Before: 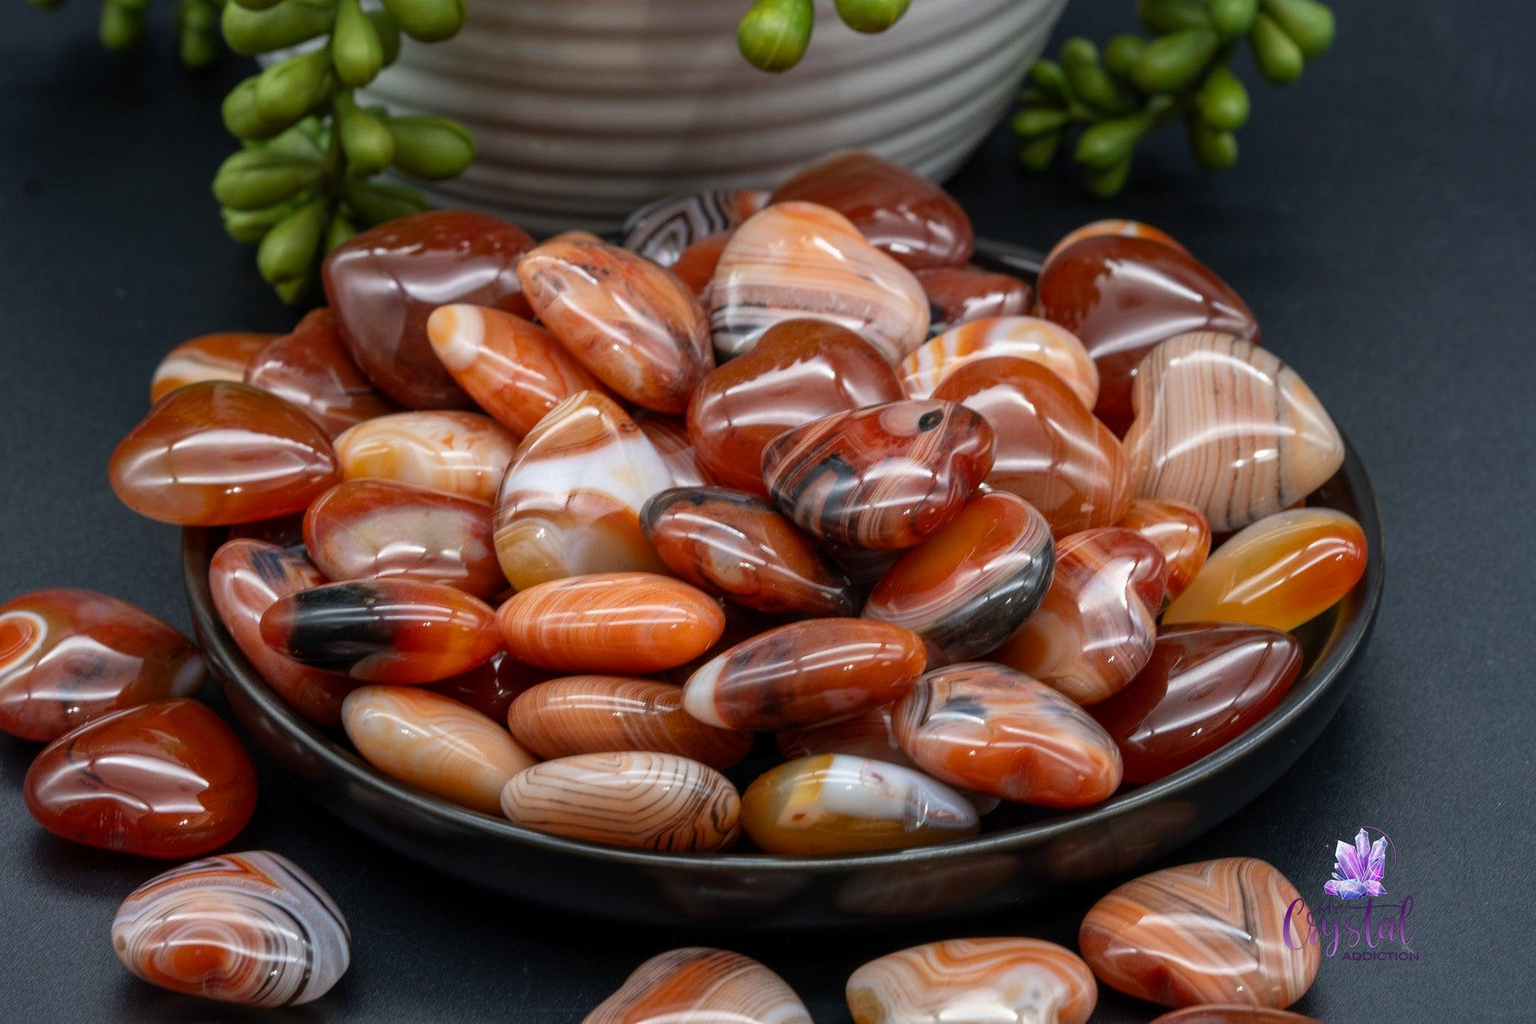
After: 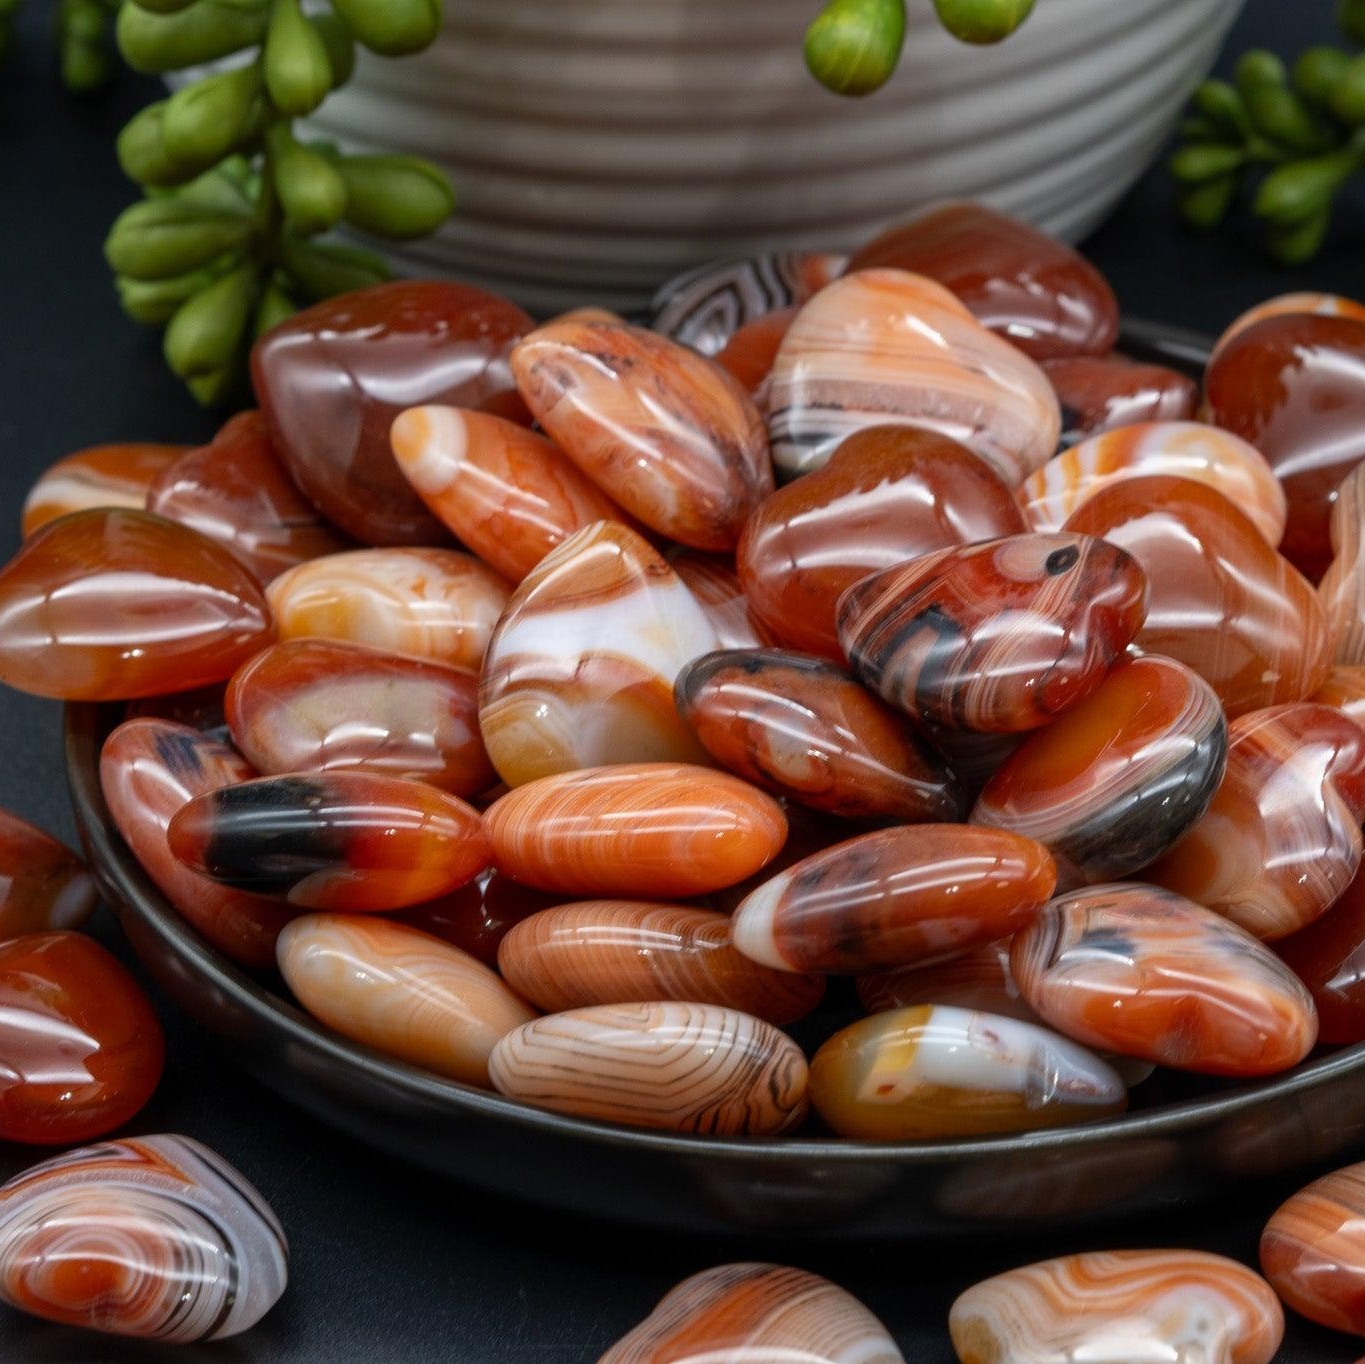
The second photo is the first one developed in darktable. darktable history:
crop and rotate: left 8.786%, right 24.548%
exposure: compensate highlight preservation false
